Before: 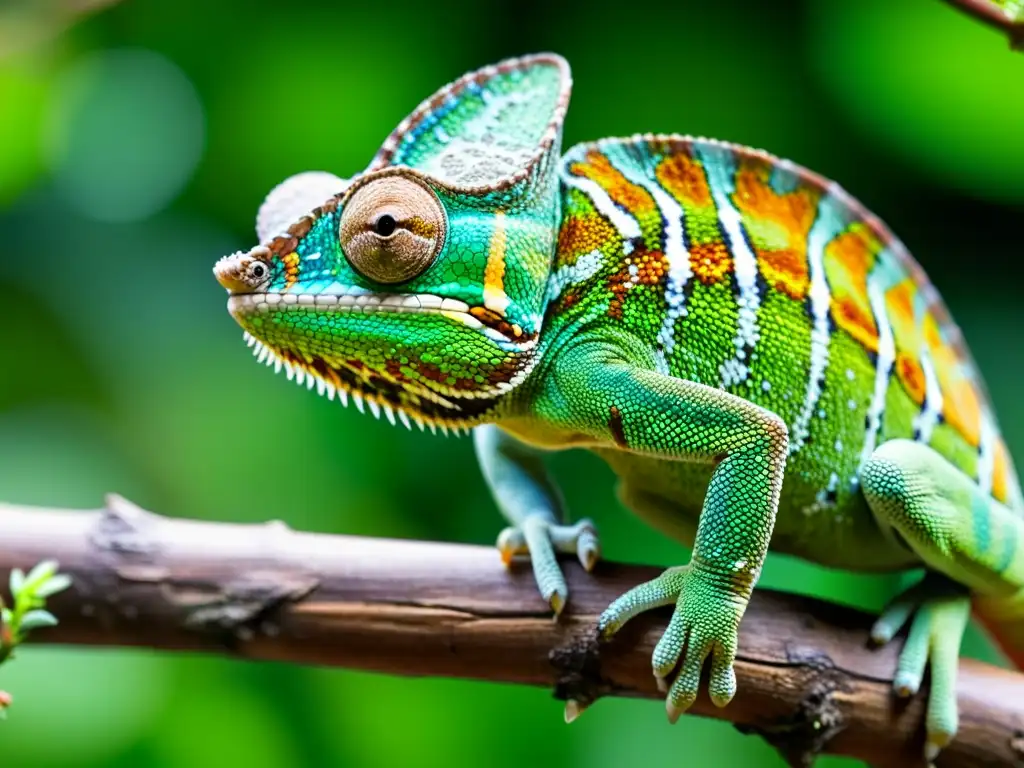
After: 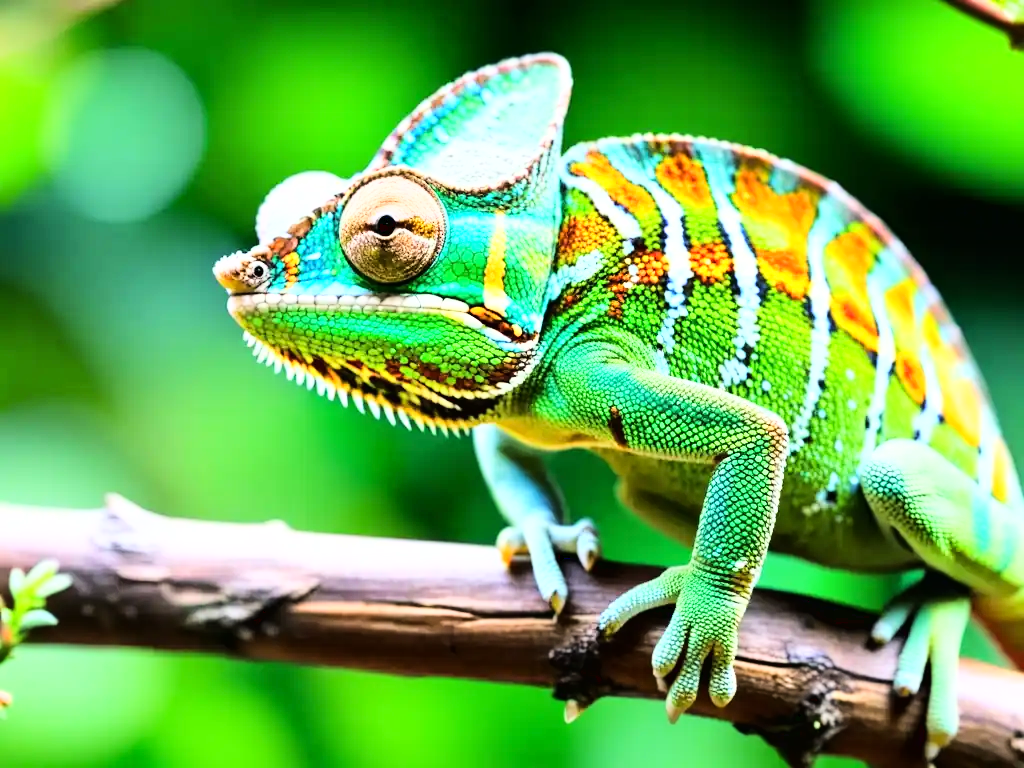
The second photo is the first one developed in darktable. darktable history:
tone equalizer: smoothing diameter 24.8%, edges refinement/feathering 6.22, preserve details guided filter
base curve: curves: ch0 [(0, 0.003) (0.001, 0.002) (0.006, 0.004) (0.02, 0.022) (0.048, 0.086) (0.094, 0.234) (0.162, 0.431) (0.258, 0.629) (0.385, 0.8) (0.548, 0.918) (0.751, 0.988) (1, 1)]
